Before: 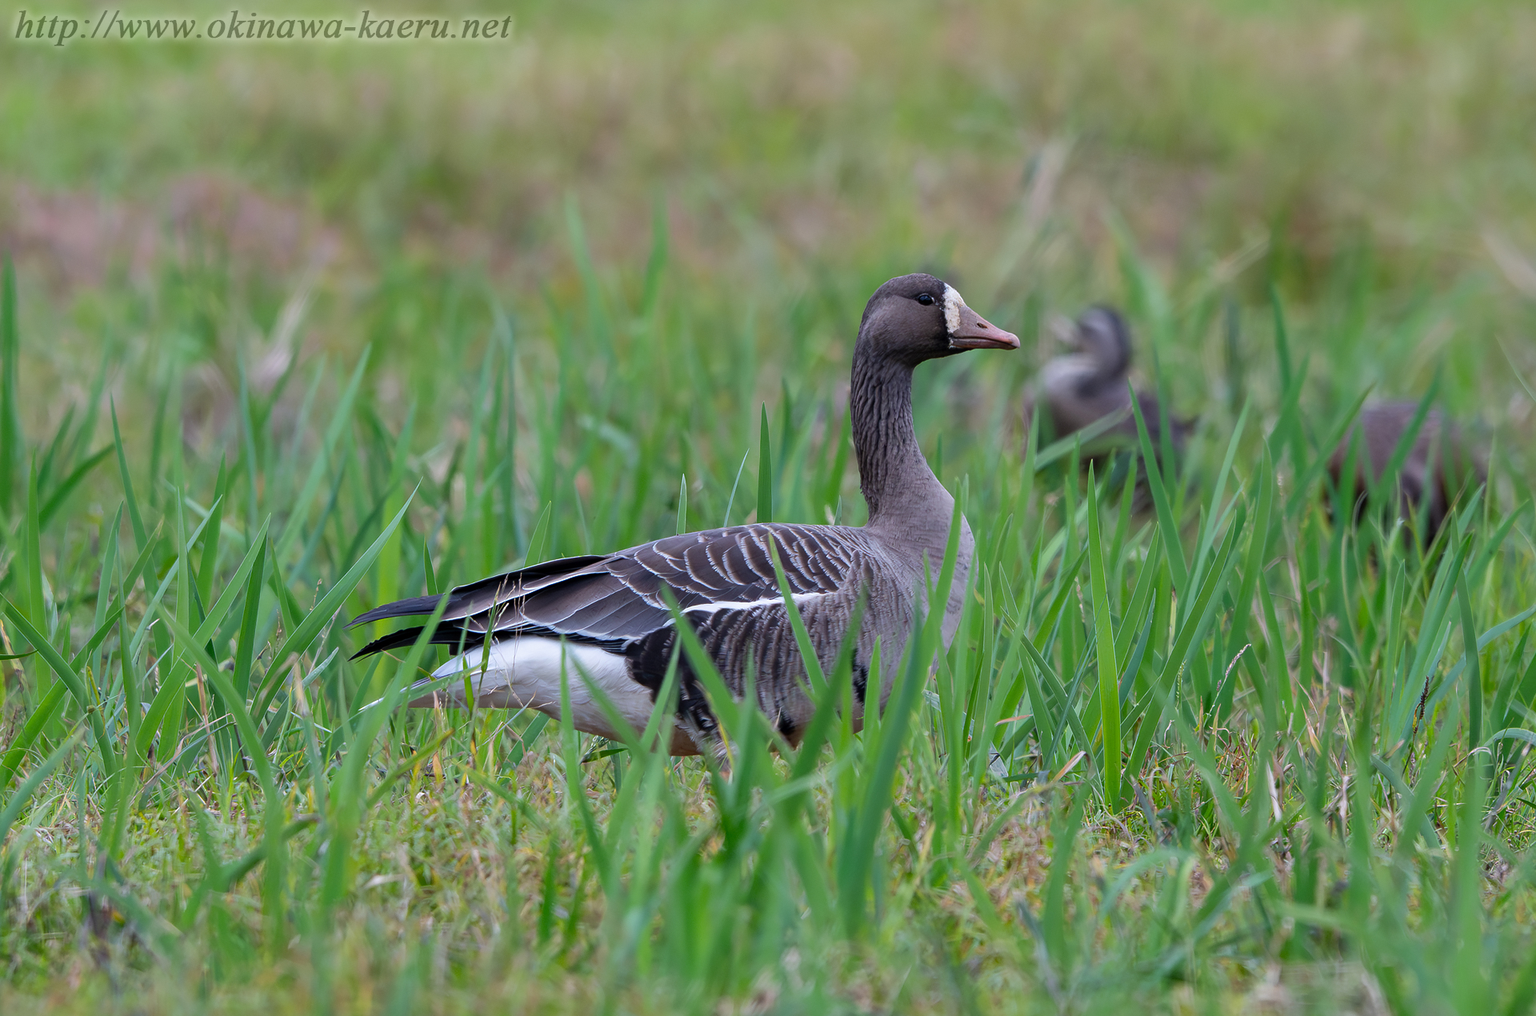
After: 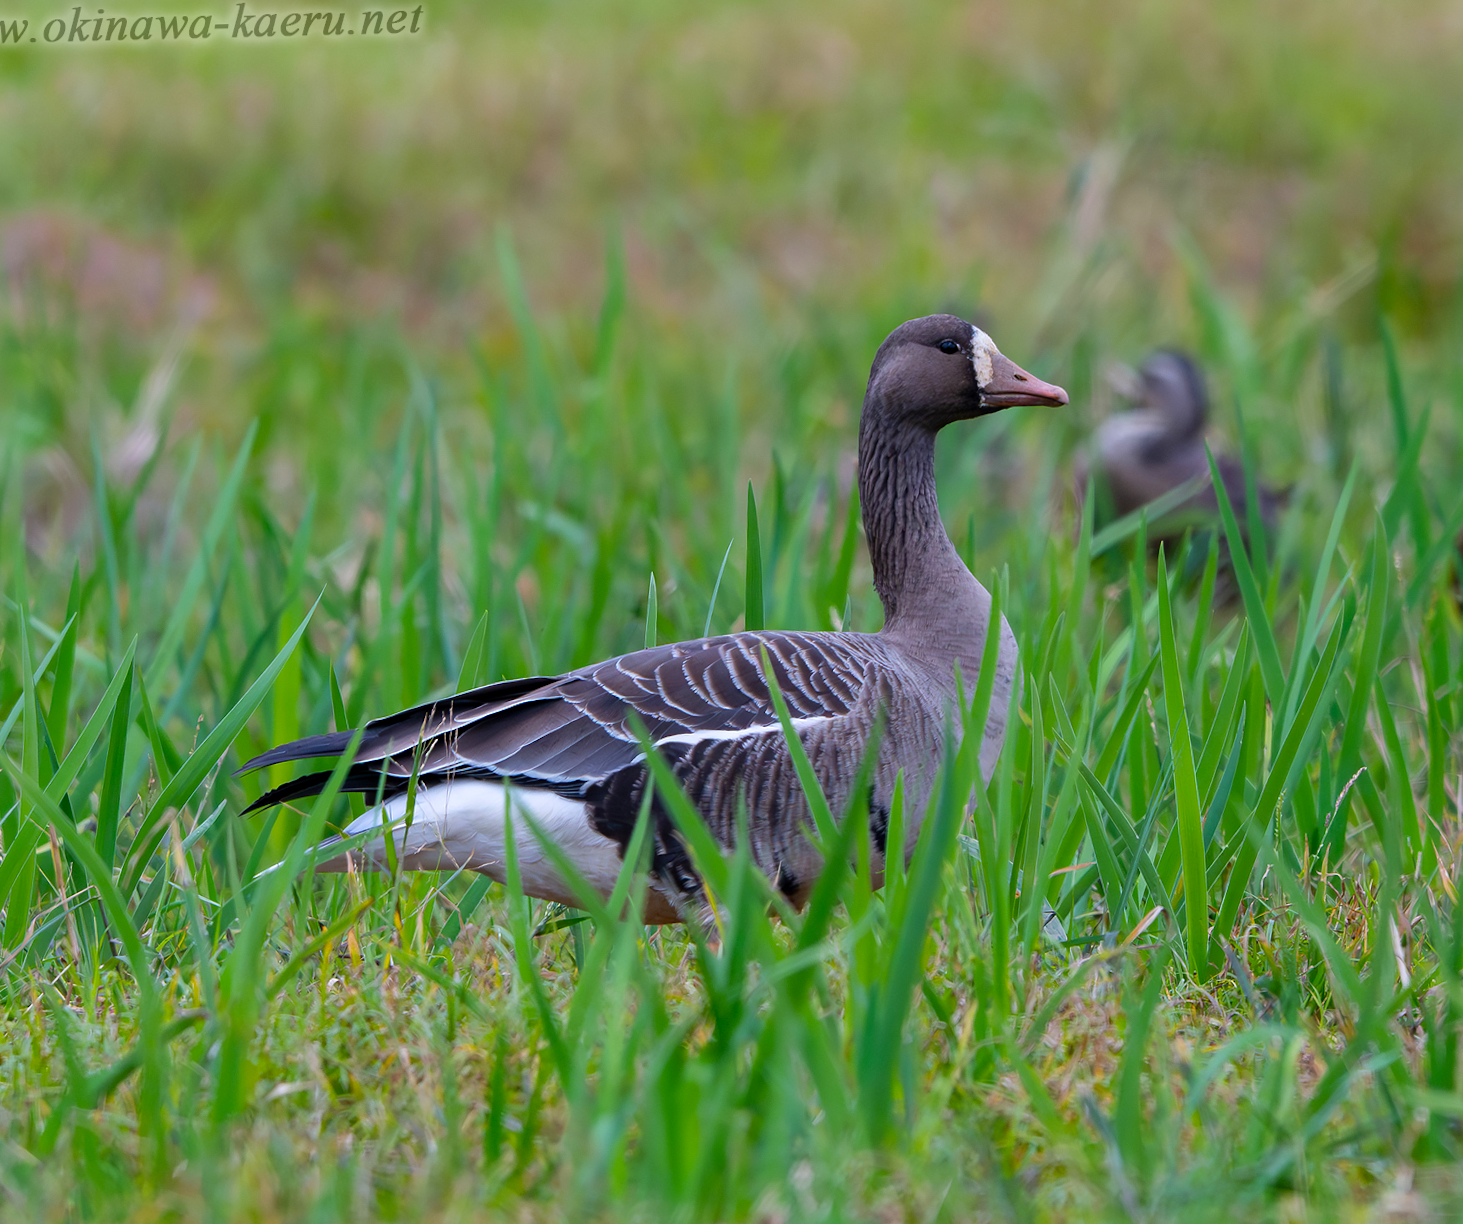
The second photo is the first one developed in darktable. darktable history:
rotate and perspective: rotation -1.42°, crop left 0.016, crop right 0.984, crop top 0.035, crop bottom 0.965
crop: left 9.88%, right 12.664%
color balance rgb: perceptual saturation grading › global saturation 20%, global vibrance 20%
